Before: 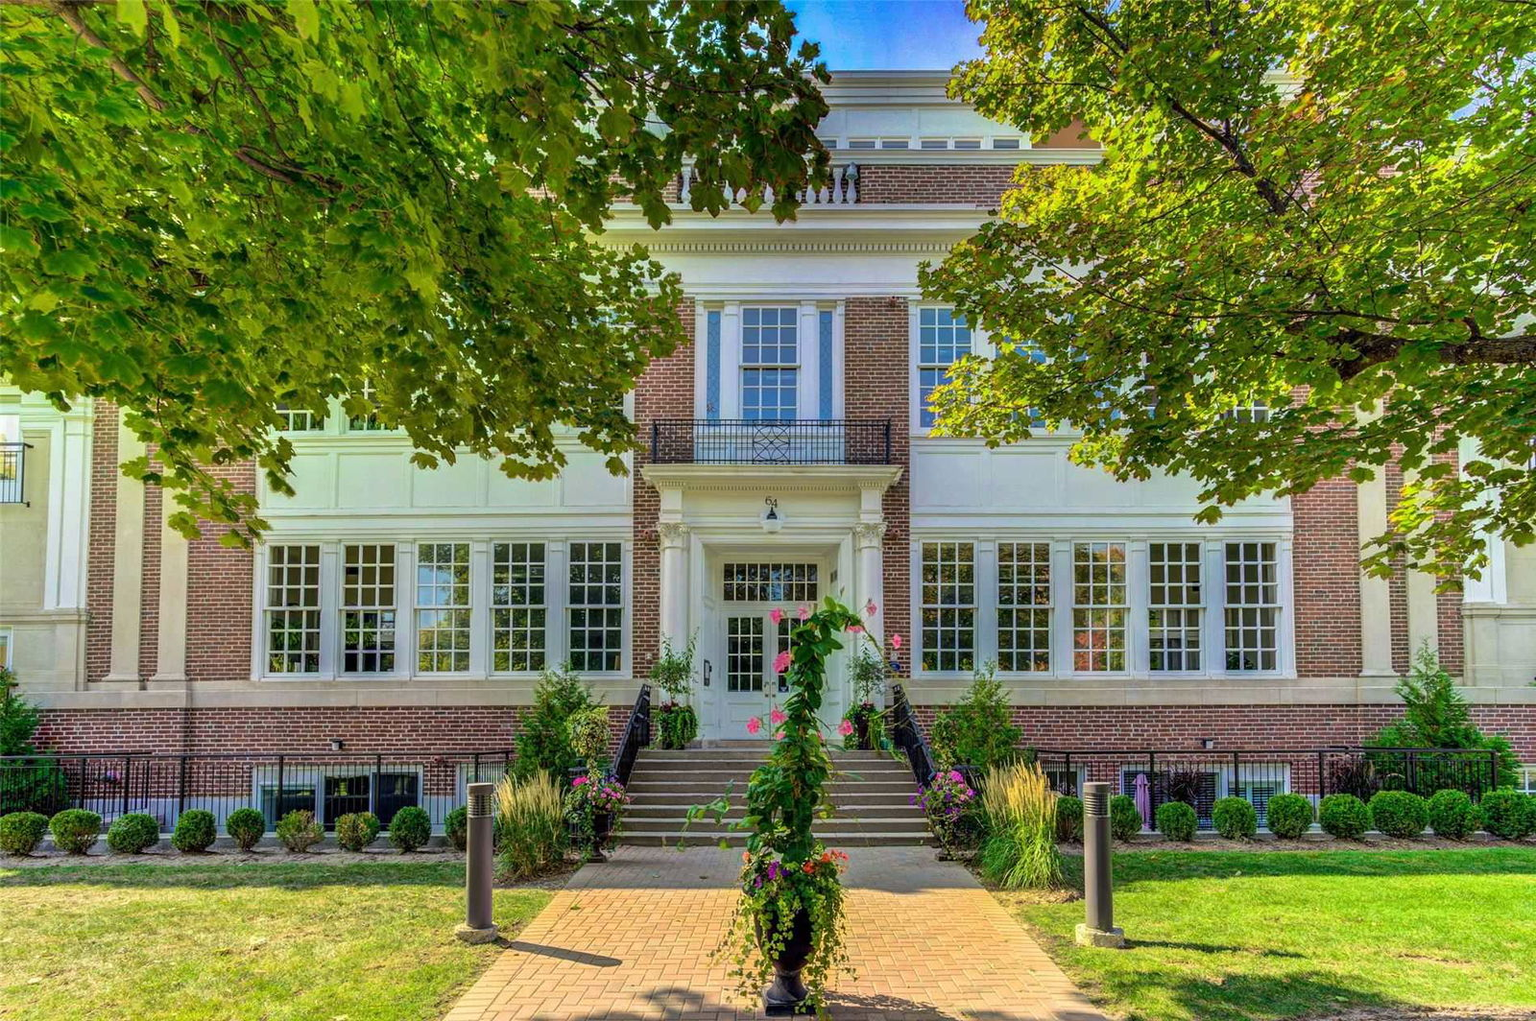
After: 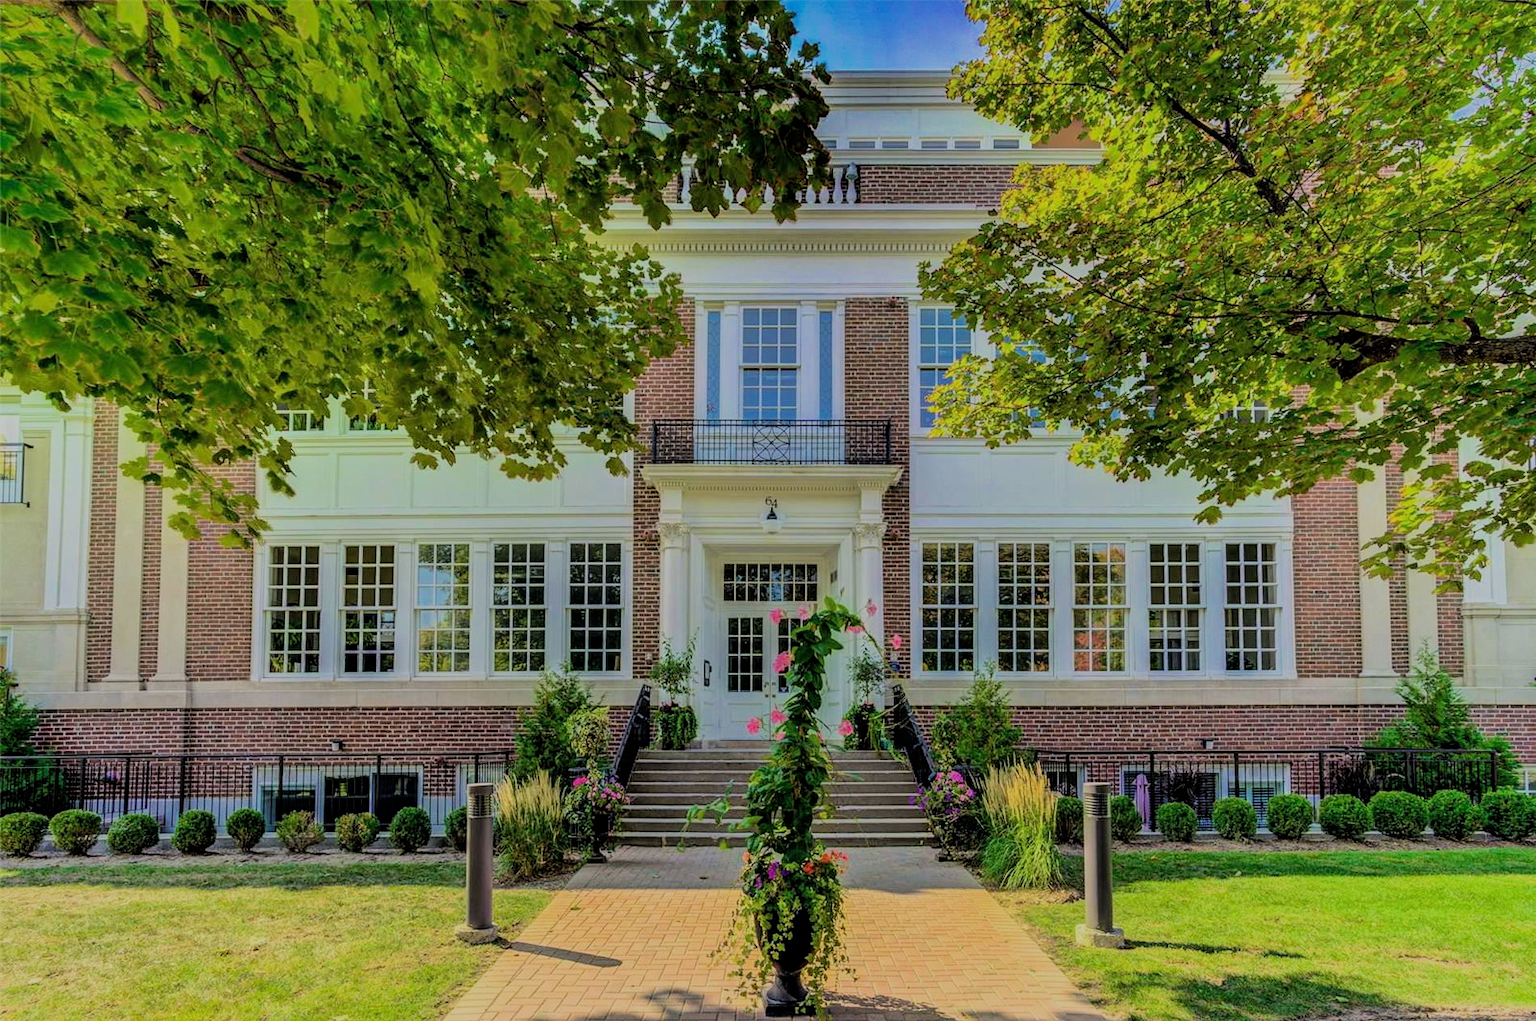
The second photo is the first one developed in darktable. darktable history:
shadows and highlights: radius 125.46, shadows 21.19, highlights -21.19, low approximation 0.01
filmic rgb: black relative exposure -6.15 EV, white relative exposure 6.96 EV, hardness 2.23, color science v6 (2022)
